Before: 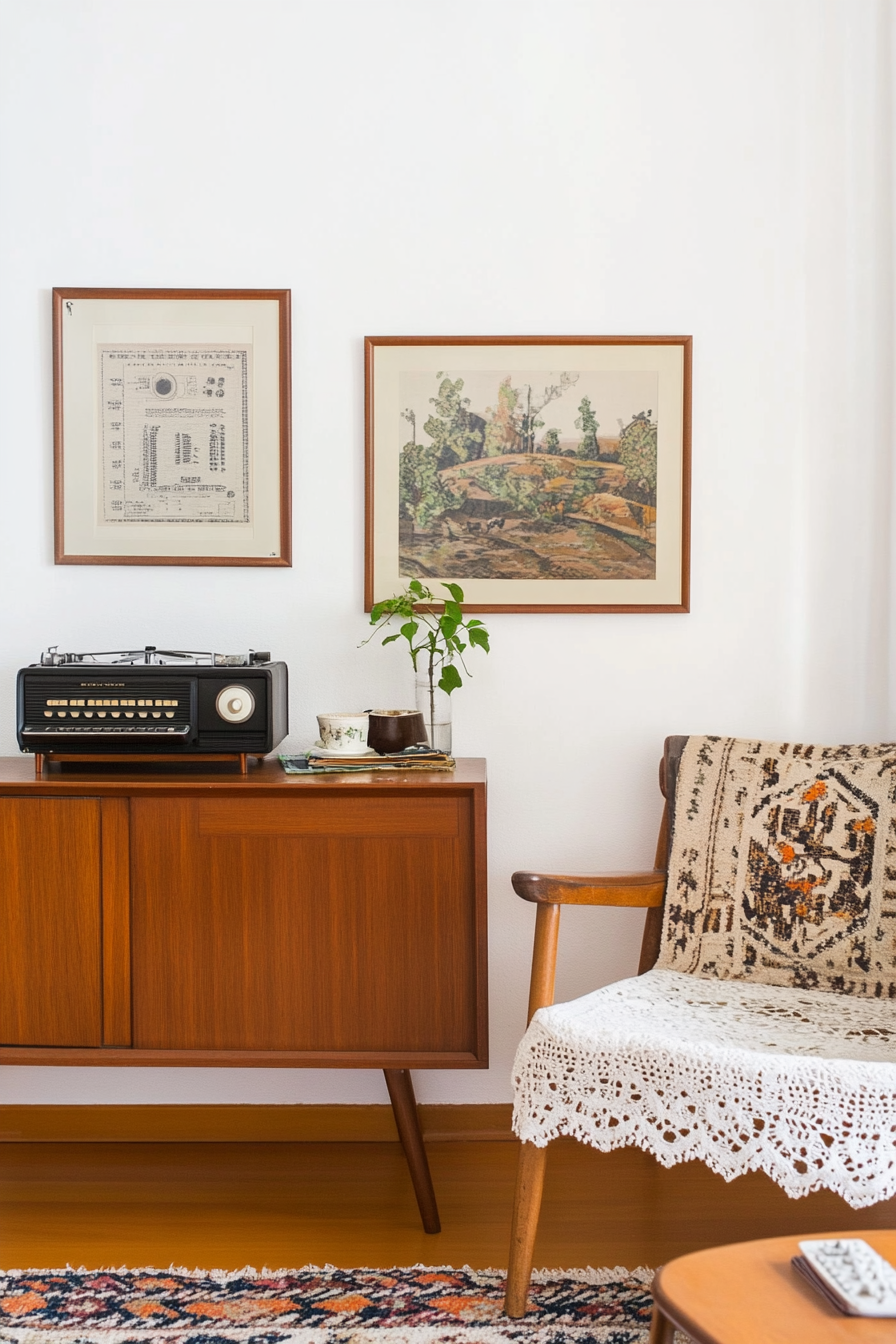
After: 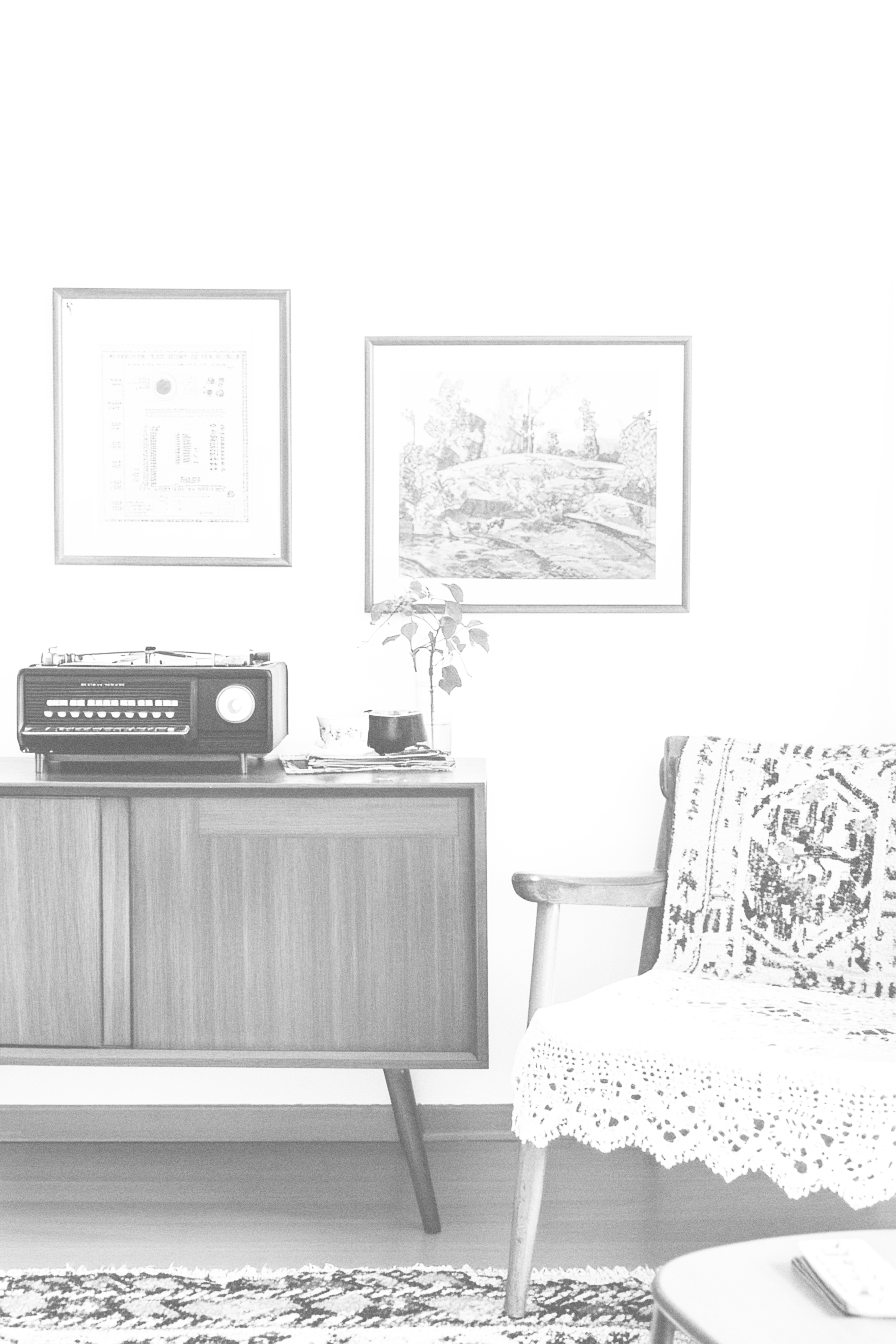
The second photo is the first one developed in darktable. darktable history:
grain: on, module defaults
exposure: black level correction -0.071, exposure 0.5 EV, compensate highlight preservation false
contrast brightness saturation: contrast 0.53, brightness 0.47, saturation -1
